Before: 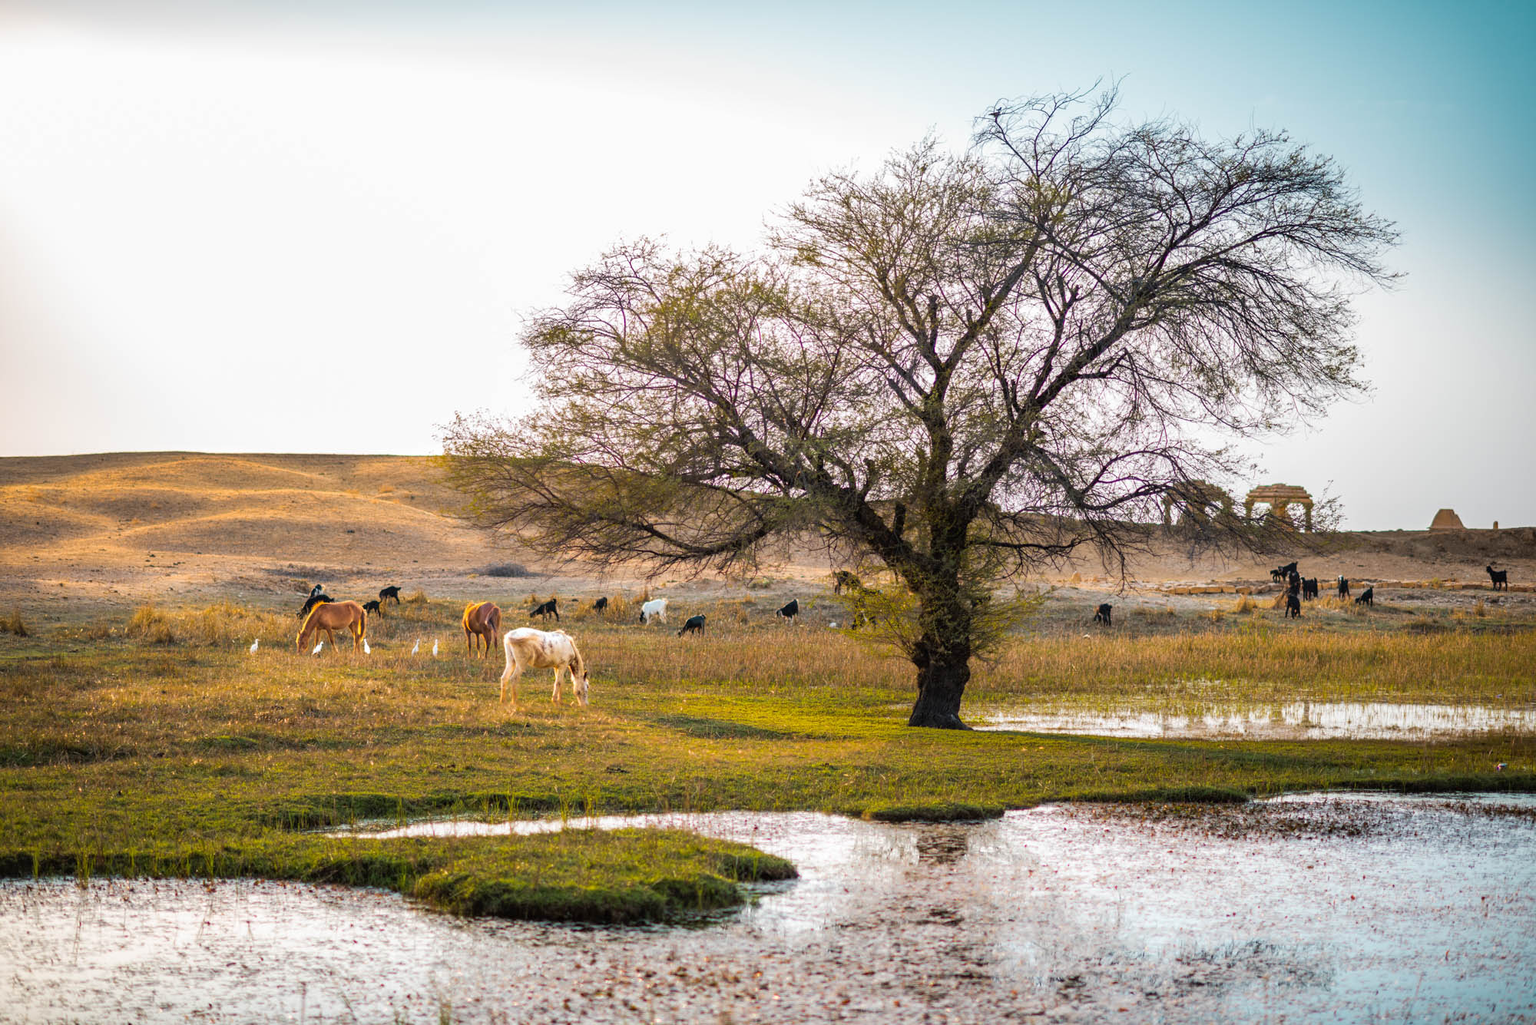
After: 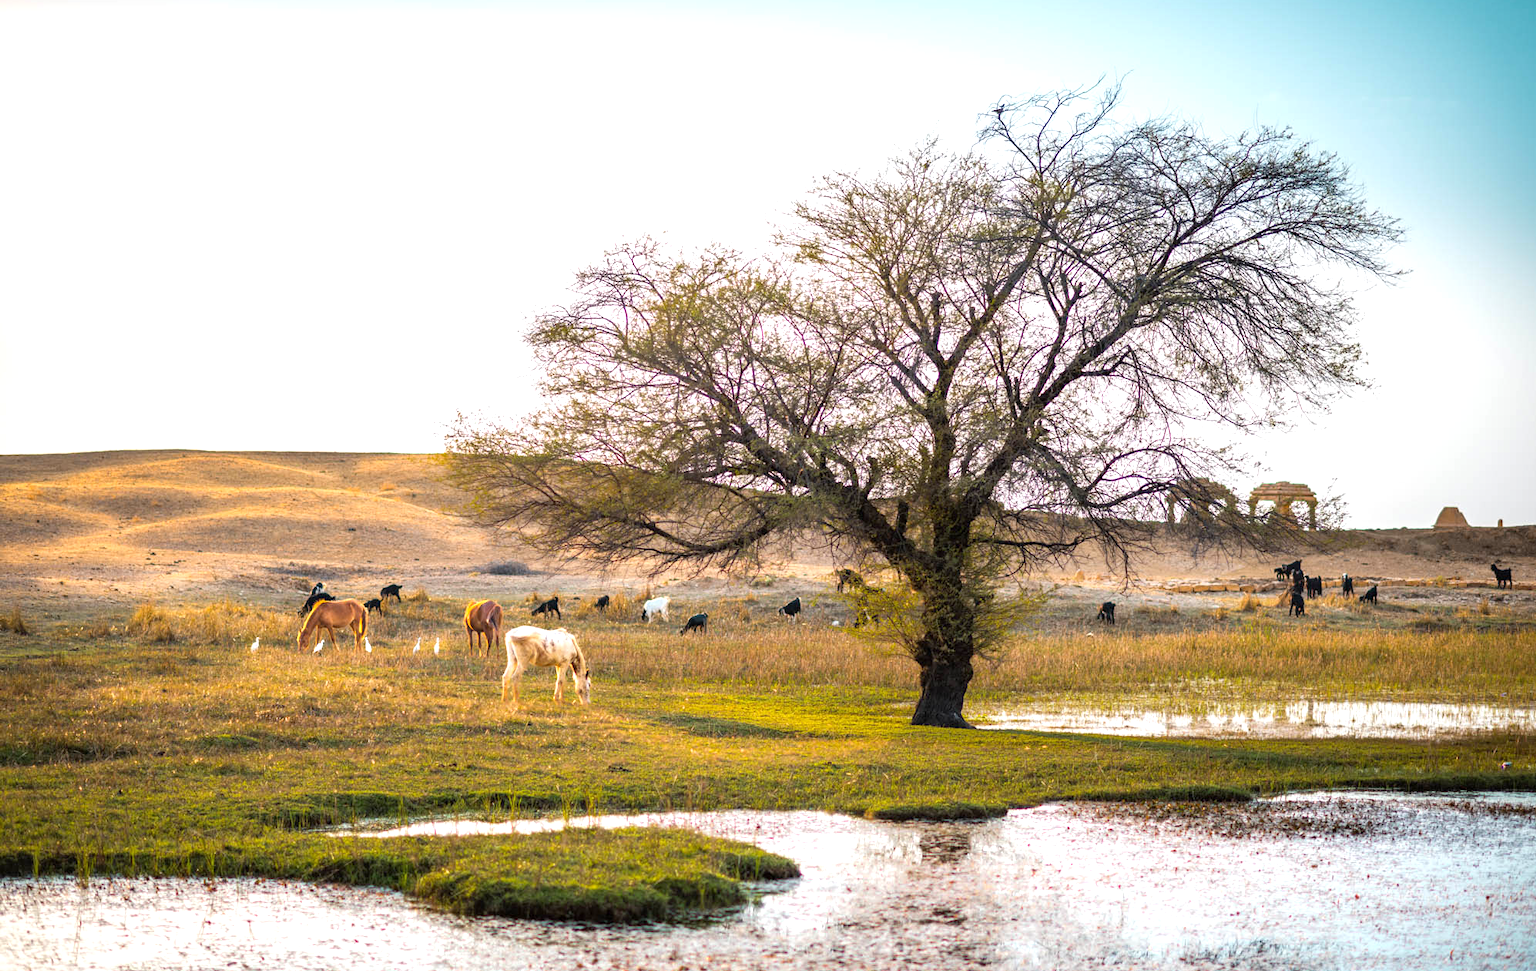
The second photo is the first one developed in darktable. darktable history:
crop: top 0.448%, right 0.264%, bottom 5.045%
exposure: black level correction 0.001, exposure 0.5 EV, compensate exposure bias true, compensate highlight preservation false
